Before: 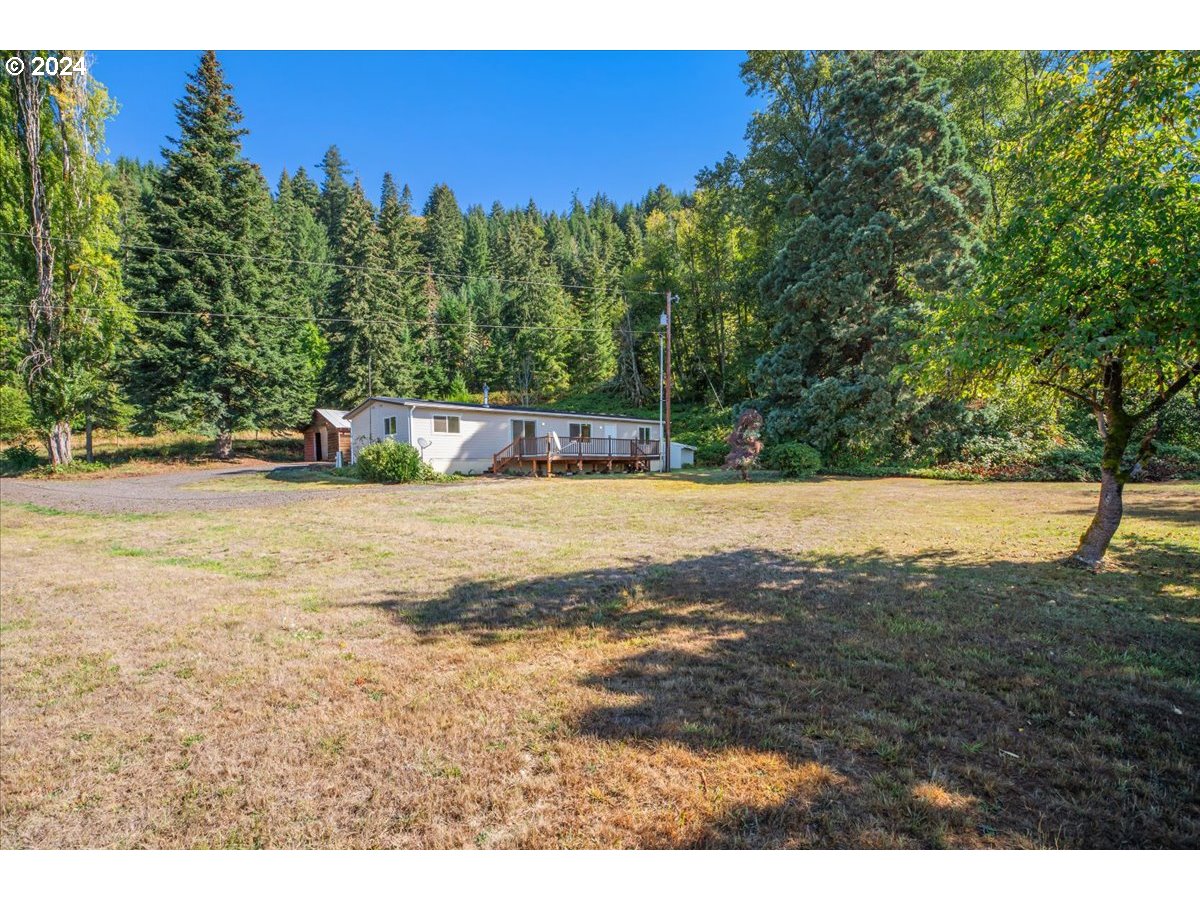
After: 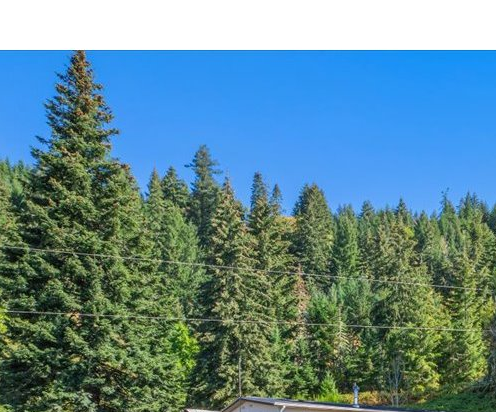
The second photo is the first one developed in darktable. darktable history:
crop and rotate: left 10.894%, top 0.068%, right 47.715%, bottom 54.129%
